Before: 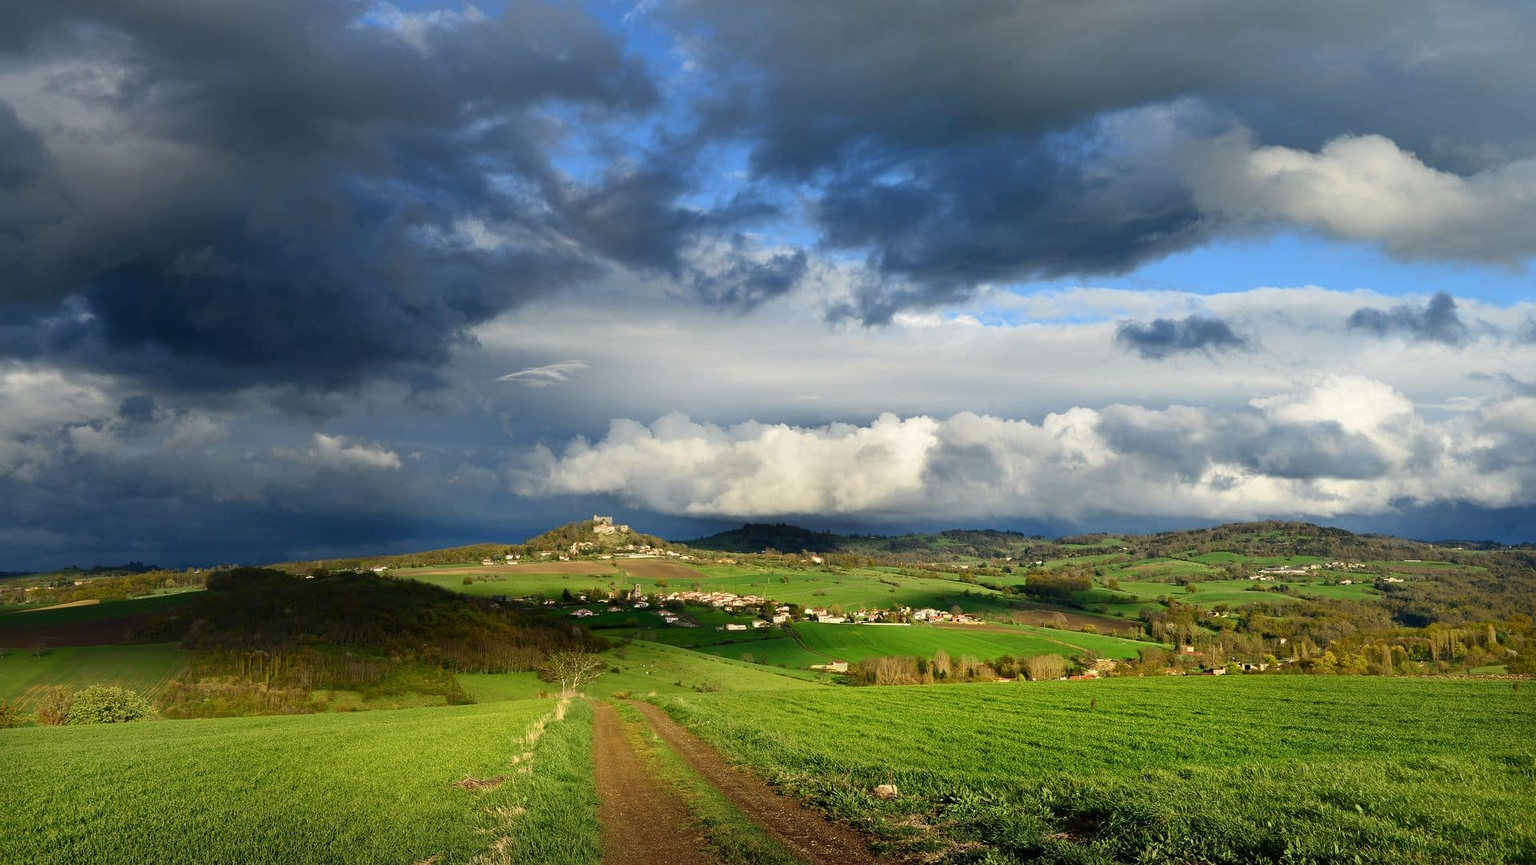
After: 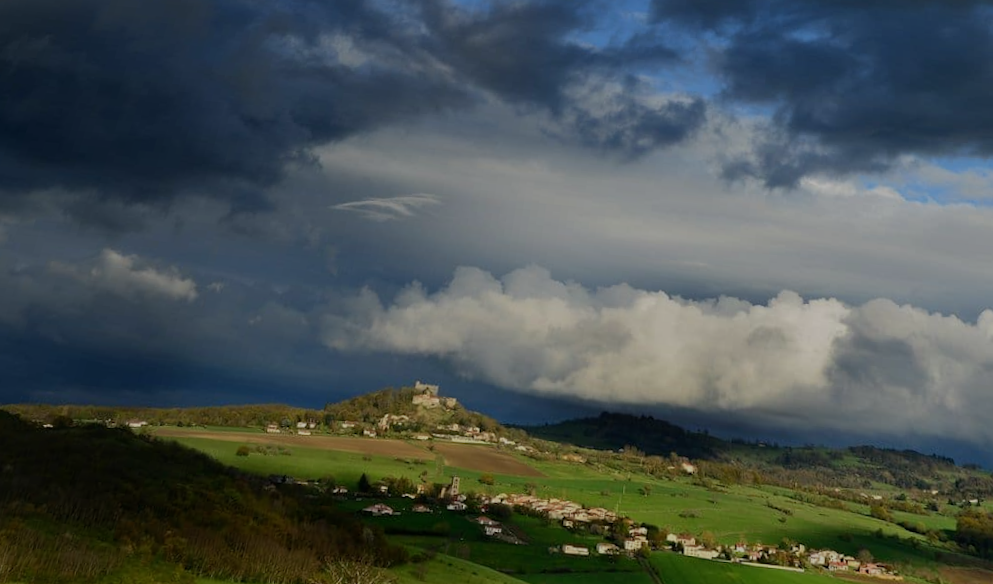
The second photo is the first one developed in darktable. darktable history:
exposure: exposure -1 EV, compensate highlight preservation false
crop and rotate: angle -4.99°, left 2.122%, top 6.945%, right 27.566%, bottom 30.519%
rotate and perspective: rotation 0.72°, lens shift (vertical) -0.352, lens shift (horizontal) -0.051, crop left 0.152, crop right 0.859, crop top 0.019, crop bottom 0.964
